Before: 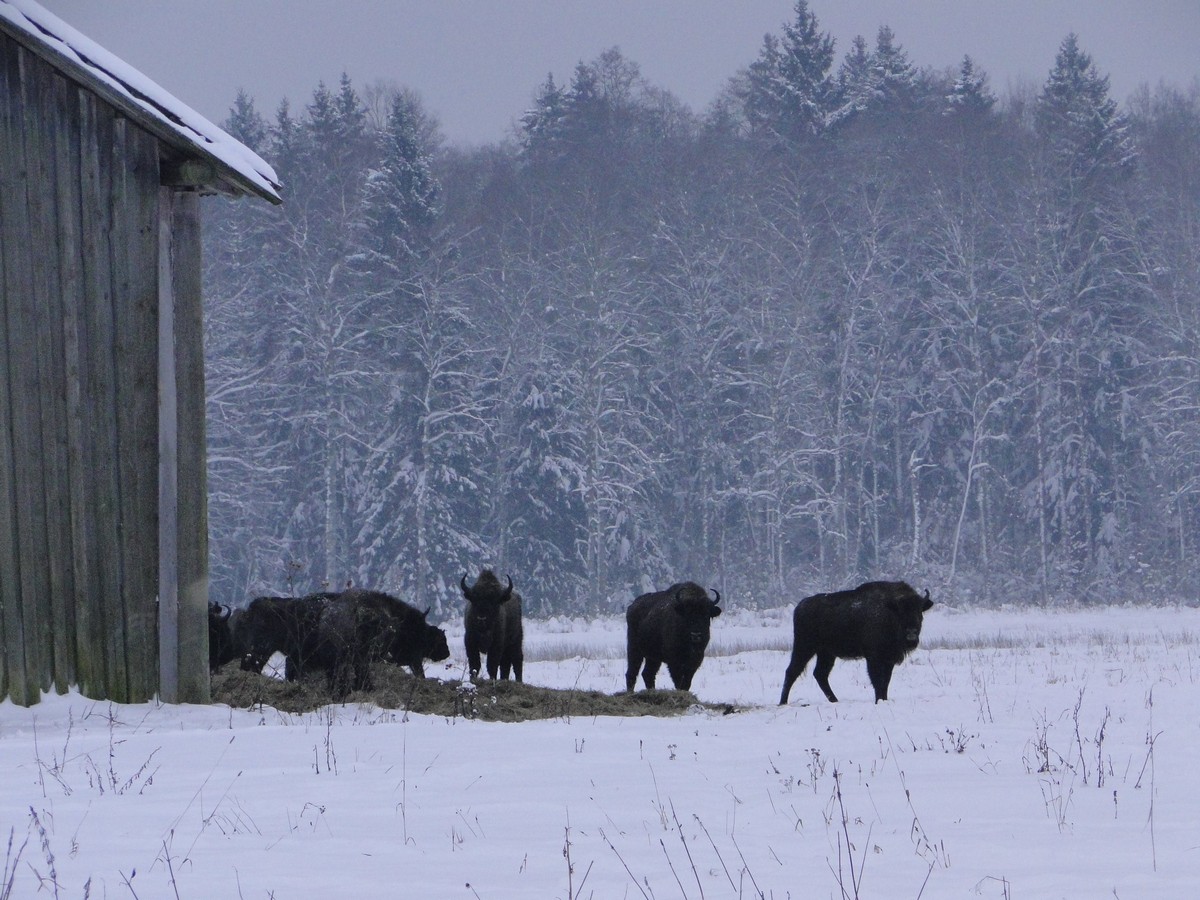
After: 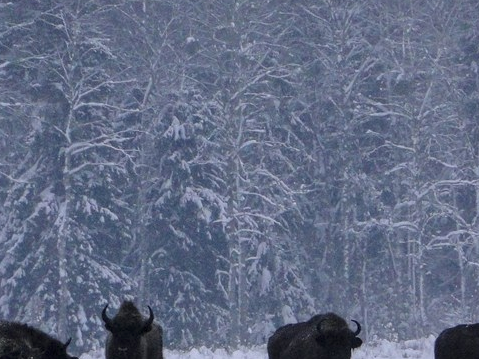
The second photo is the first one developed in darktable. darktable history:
crop: left 30%, top 30%, right 30%, bottom 30%
local contrast: on, module defaults
